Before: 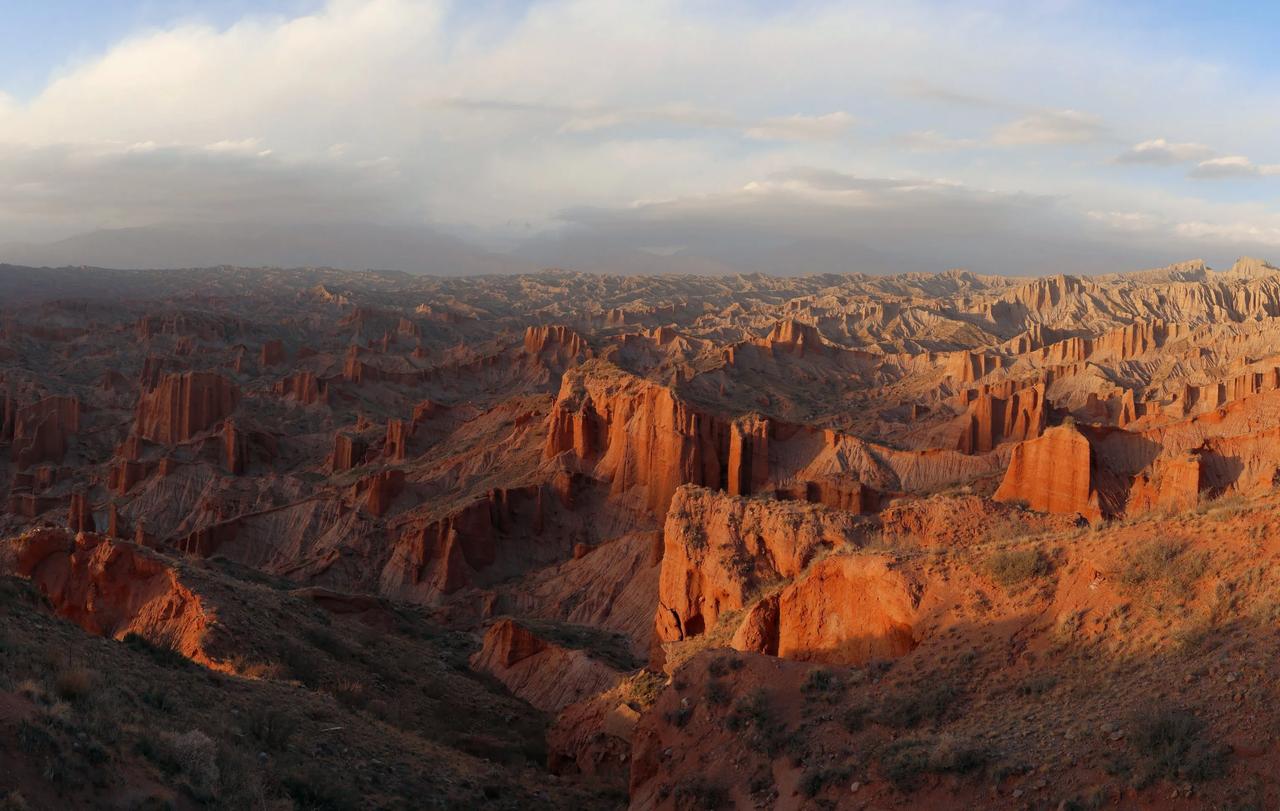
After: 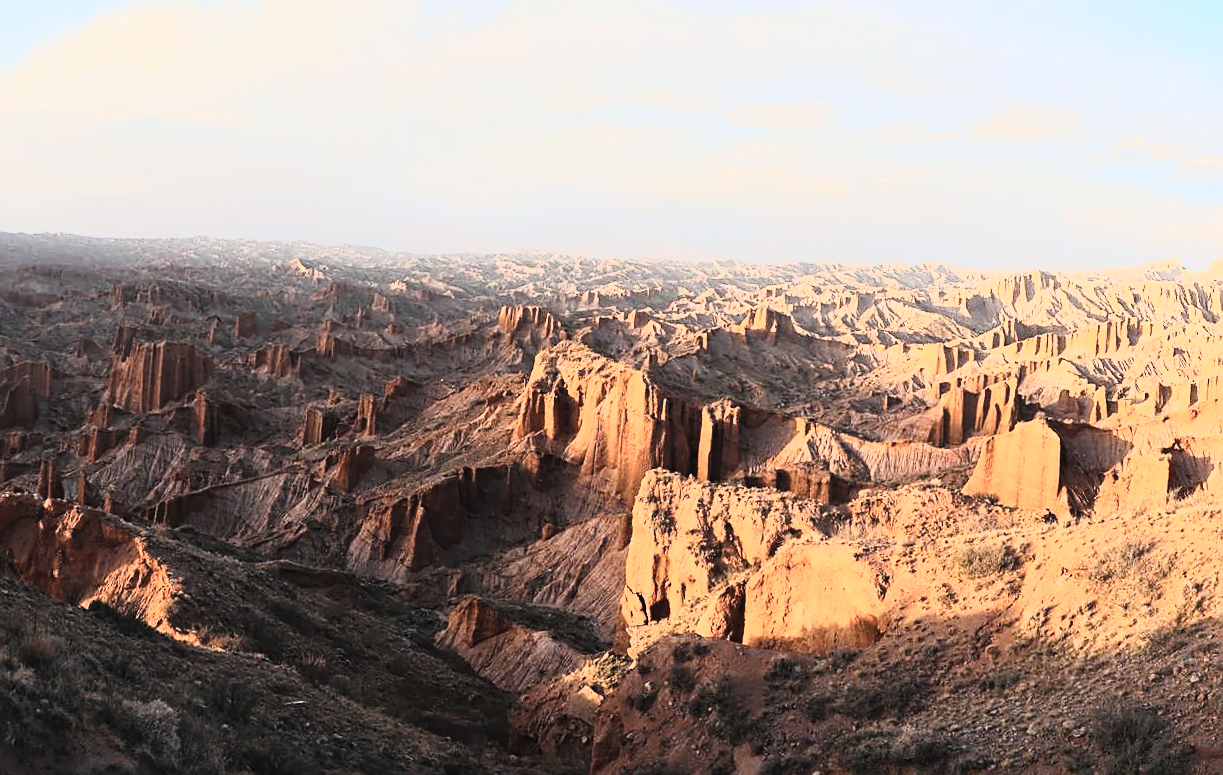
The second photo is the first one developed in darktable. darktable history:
shadows and highlights: shadows 25.05, highlights -24.69
sharpen: on, module defaults
crop and rotate: angle -1.69°
color balance rgb: perceptual saturation grading › global saturation 19.973%, perceptual brilliance grading › global brilliance 24.639%
tone curve: curves: ch0 [(0, 0.014) (0.17, 0.099) (0.398, 0.423) (0.728, 0.808) (0.877, 0.91) (0.99, 0.955)]; ch1 [(0, 0) (0.377, 0.325) (0.493, 0.491) (0.505, 0.504) (0.515, 0.515) (0.554, 0.575) (0.623, 0.643) (0.701, 0.718) (1, 1)]; ch2 [(0, 0) (0.423, 0.453) (0.481, 0.485) (0.501, 0.501) (0.531, 0.527) (0.586, 0.597) (0.663, 0.706) (0.717, 0.753) (1, 0.991)], color space Lab, linked channels, preserve colors none
contrast brightness saturation: contrast 0.56, brightness 0.572, saturation -0.343
